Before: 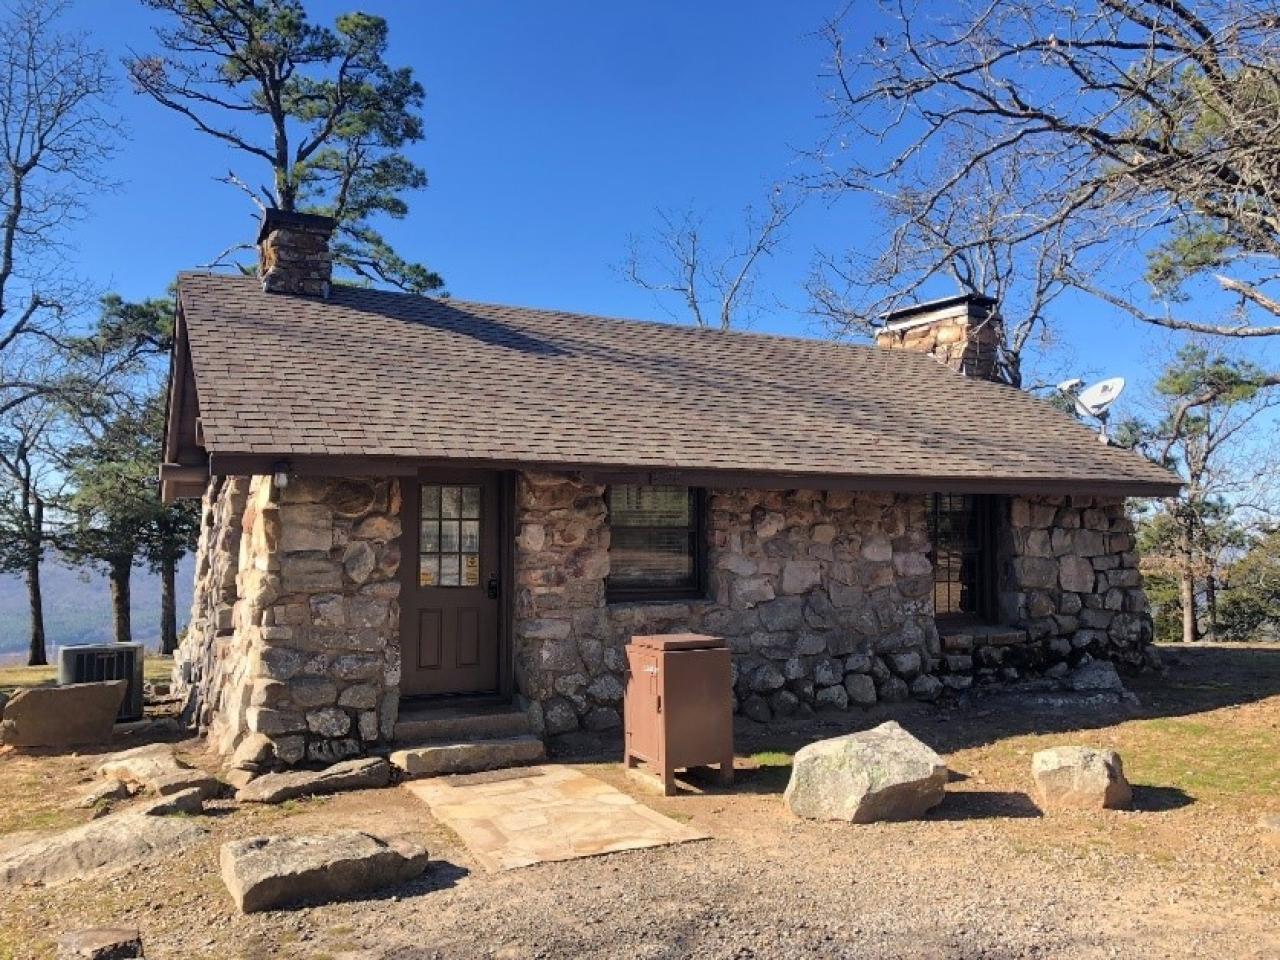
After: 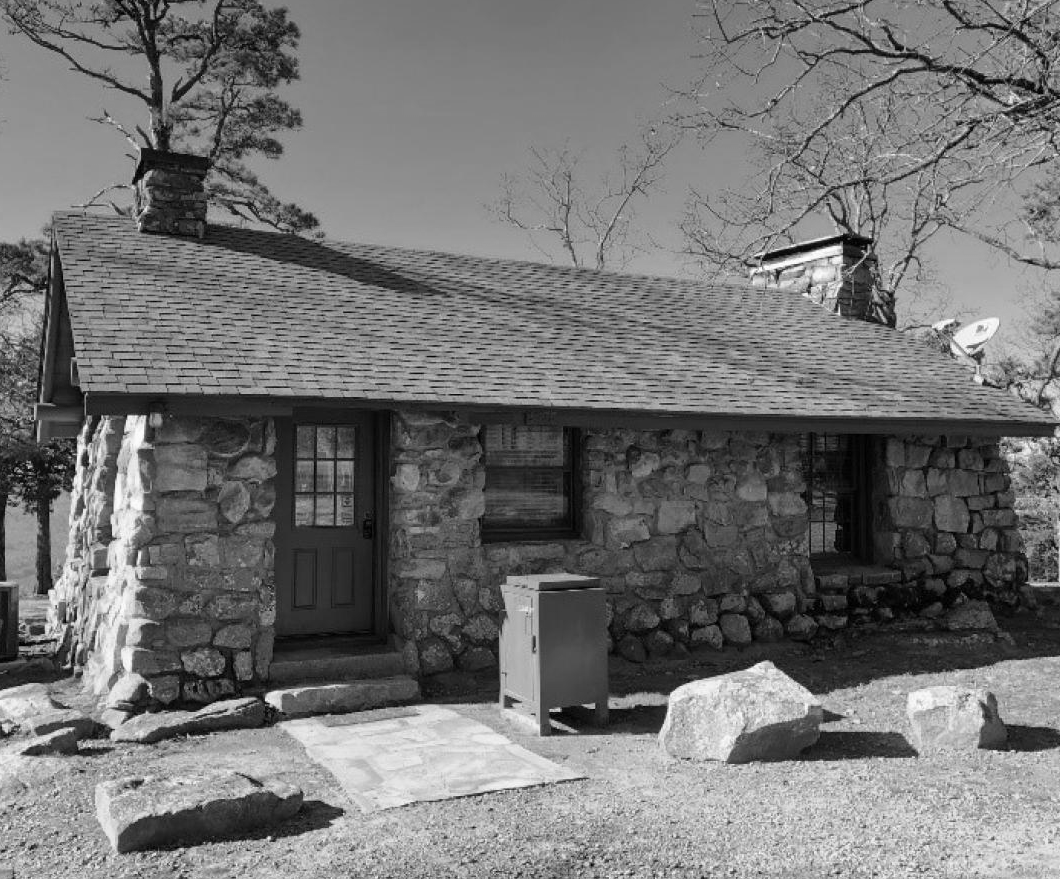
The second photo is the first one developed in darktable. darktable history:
monochrome: on, module defaults
crop: left 9.807%, top 6.259%, right 7.334%, bottom 2.177%
